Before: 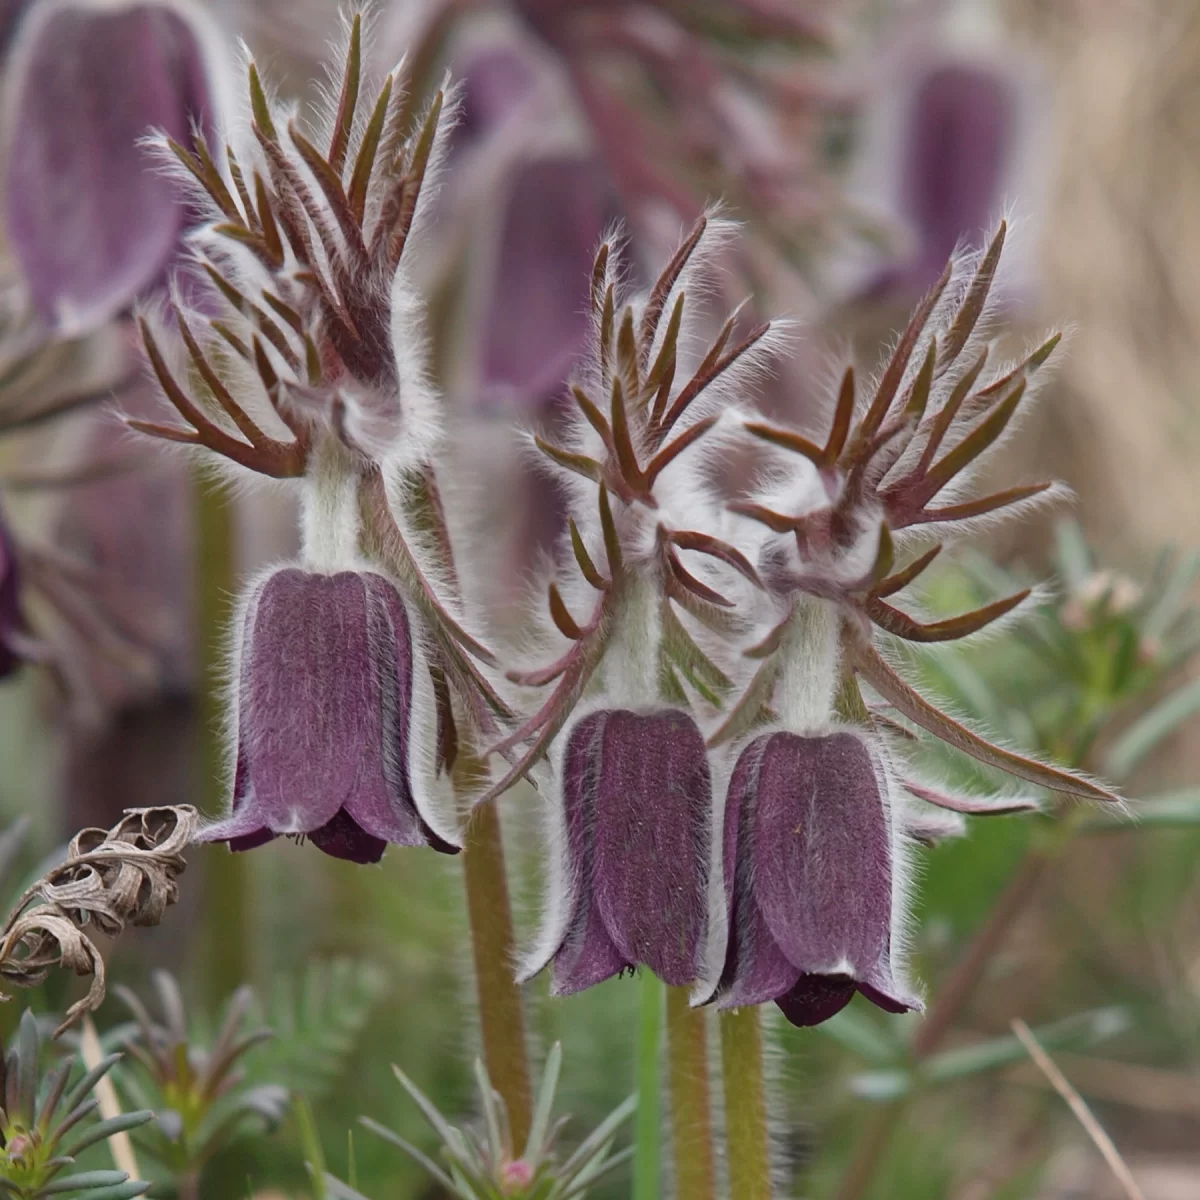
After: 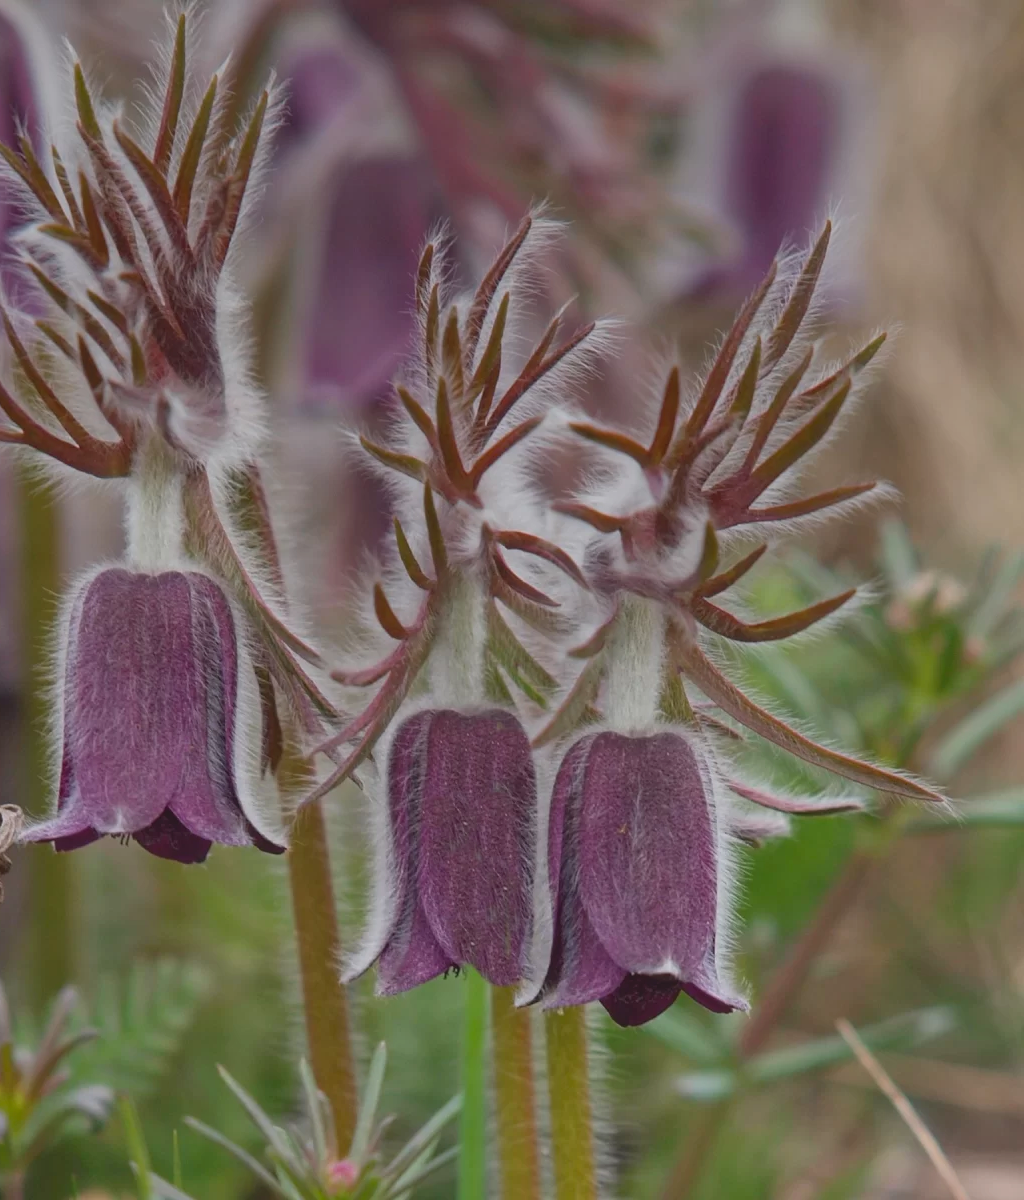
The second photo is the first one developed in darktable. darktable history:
contrast brightness saturation: contrast -0.19, saturation 0.19
graduated density: on, module defaults
local contrast: highlights 100%, shadows 100%, detail 120%, midtone range 0.2
crop and rotate: left 14.584%
